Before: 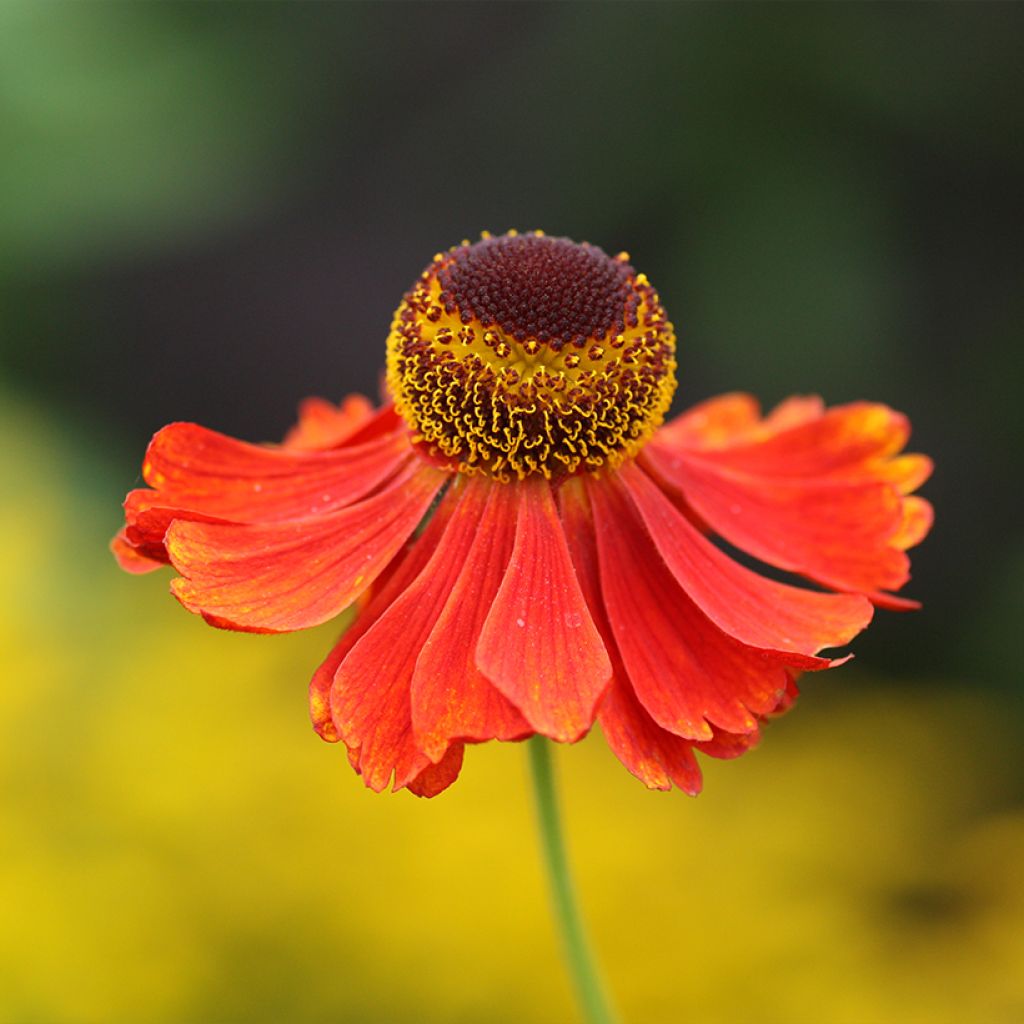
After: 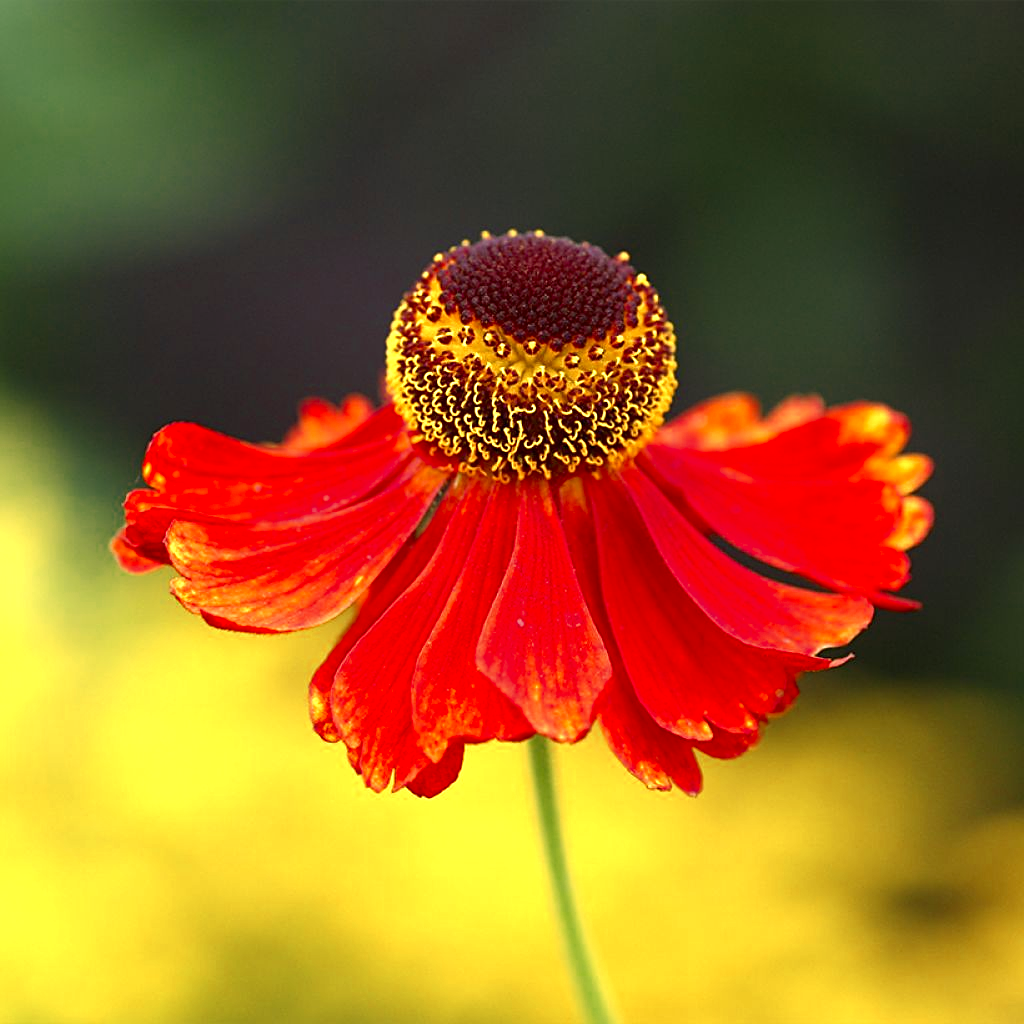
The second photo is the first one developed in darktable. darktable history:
sharpen: on, module defaults
color zones: curves: ch0 [(0.004, 0.305) (0.261, 0.623) (0.389, 0.399) (0.708, 0.571) (0.947, 0.34)]; ch1 [(0.025, 0.645) (0.229, 0.584) (0.326, 0.551) (0.484, 0.262) (0.757, 0.643)]
